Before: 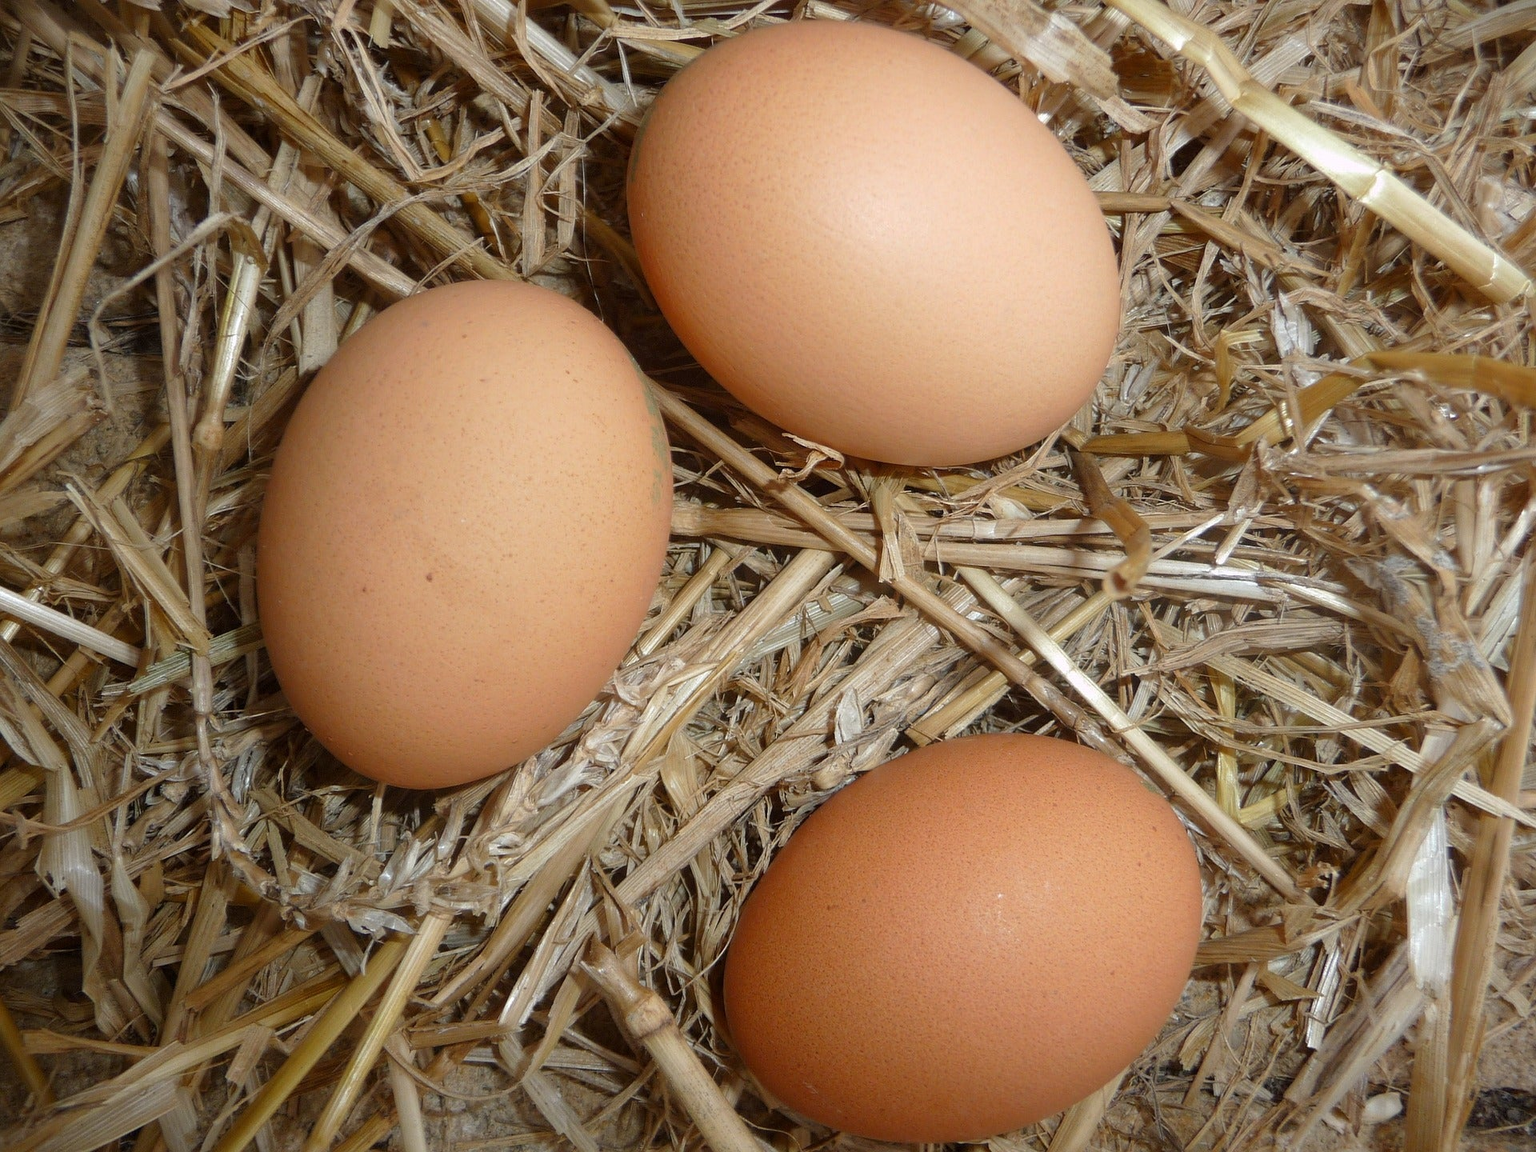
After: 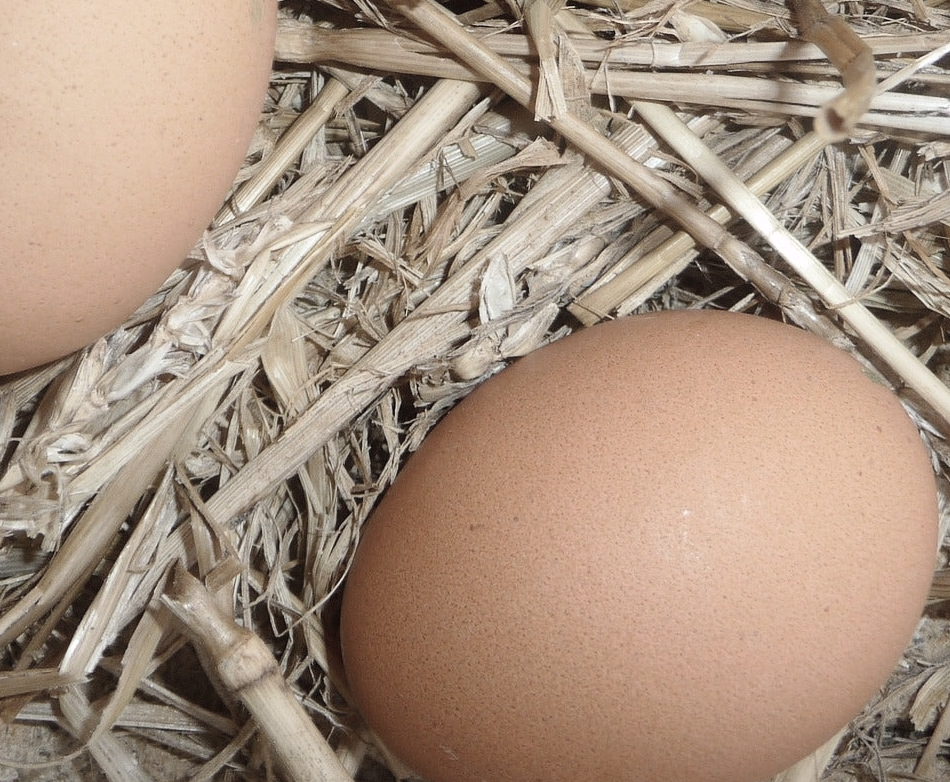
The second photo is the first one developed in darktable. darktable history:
crop: left 29.386%, top 42.18%, right 21.111%, bottom 3.469%
color zones: curves: ch0 [(0, 0.6) (0.129, 0.508) (0.193, 0.483) (0.429, 0.5) (0.571, 0.5) (0.714, 0.5) (0.857, 0.5) (1, 0.6)]; ch1 [(0, 0.481) (0.112, 0.245) (0.213, 0.223) (0.429, 0.233) (0.571, 0.231) (0.683, 0.242) (0.857, 0.296) (1, 0.481)]
contrast brightness saturation: contrast 0.202, brightness 0.16, saturation 0.219
